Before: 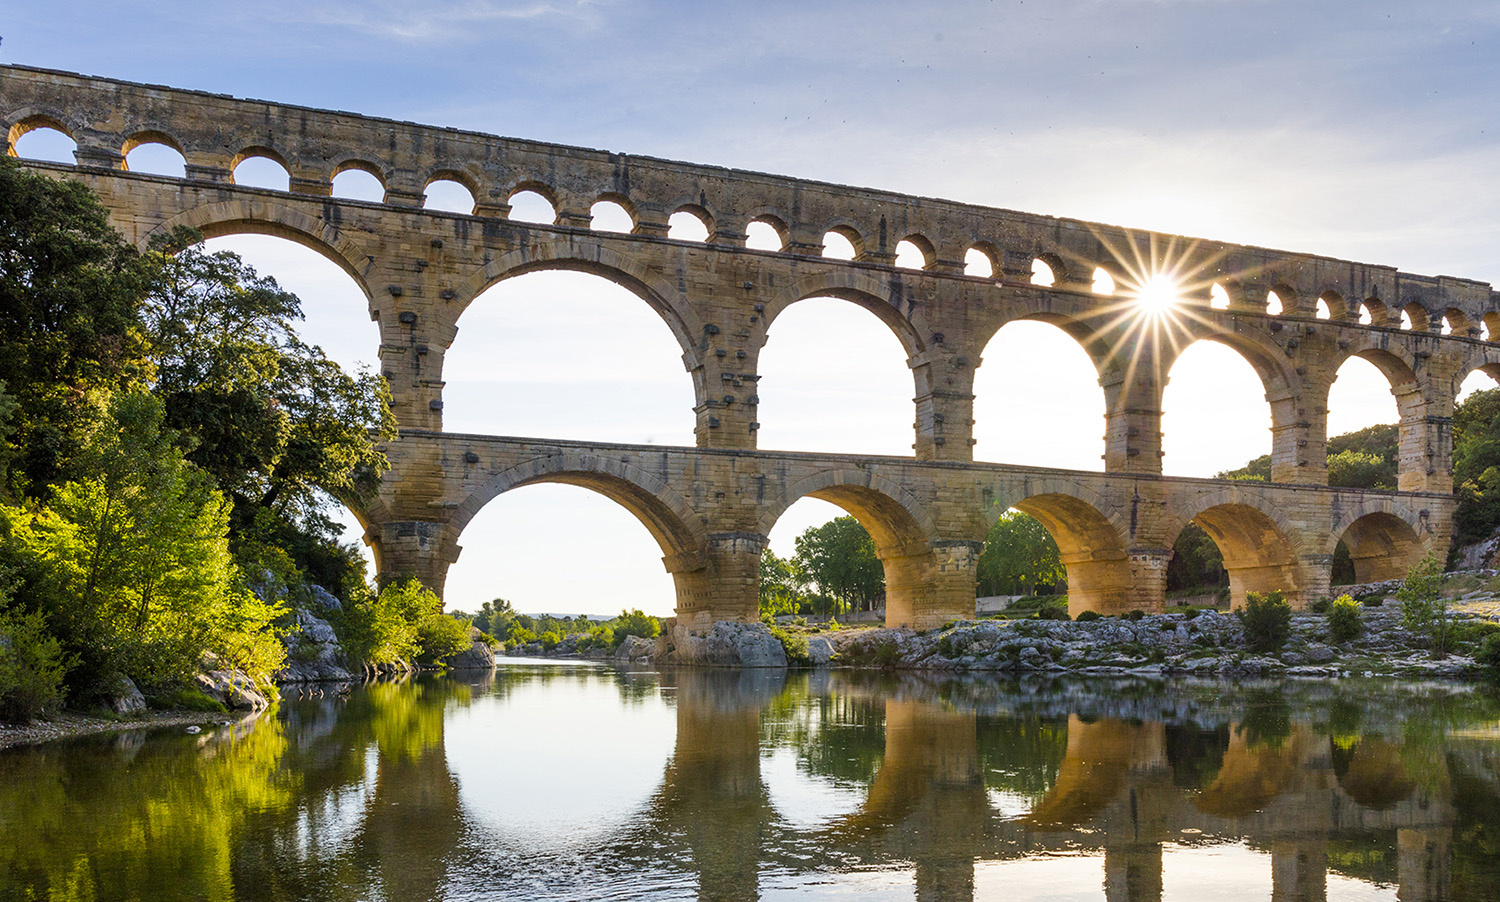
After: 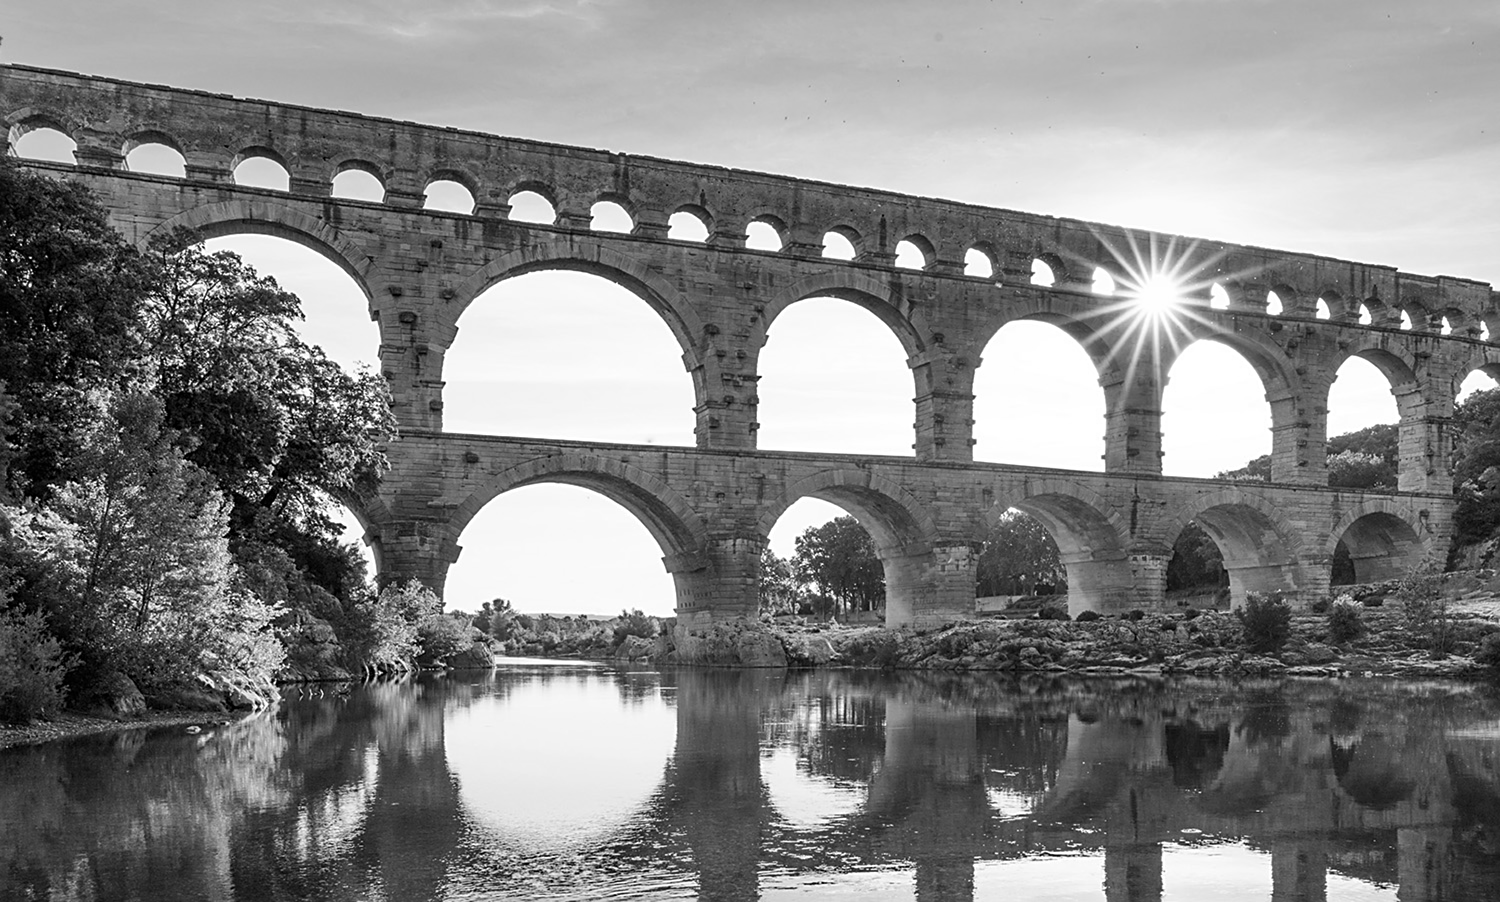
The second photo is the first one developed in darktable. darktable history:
sharpen: on, module defaults
monochrome: on, module defaults
lowpass: radius 0.5, unbound 0
